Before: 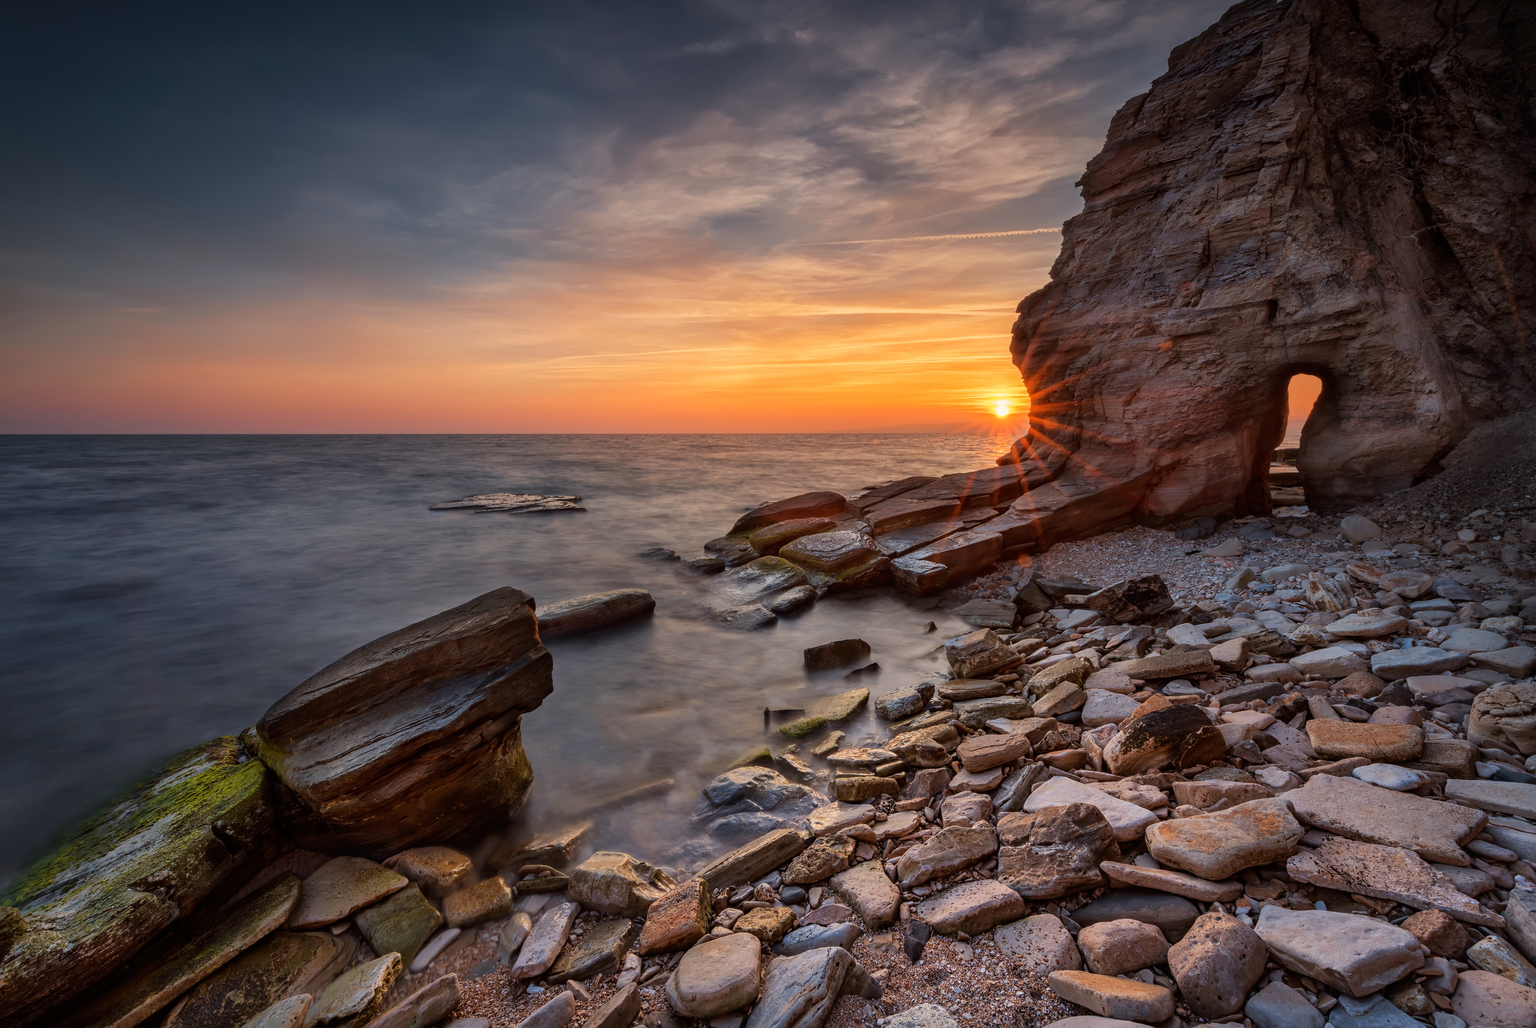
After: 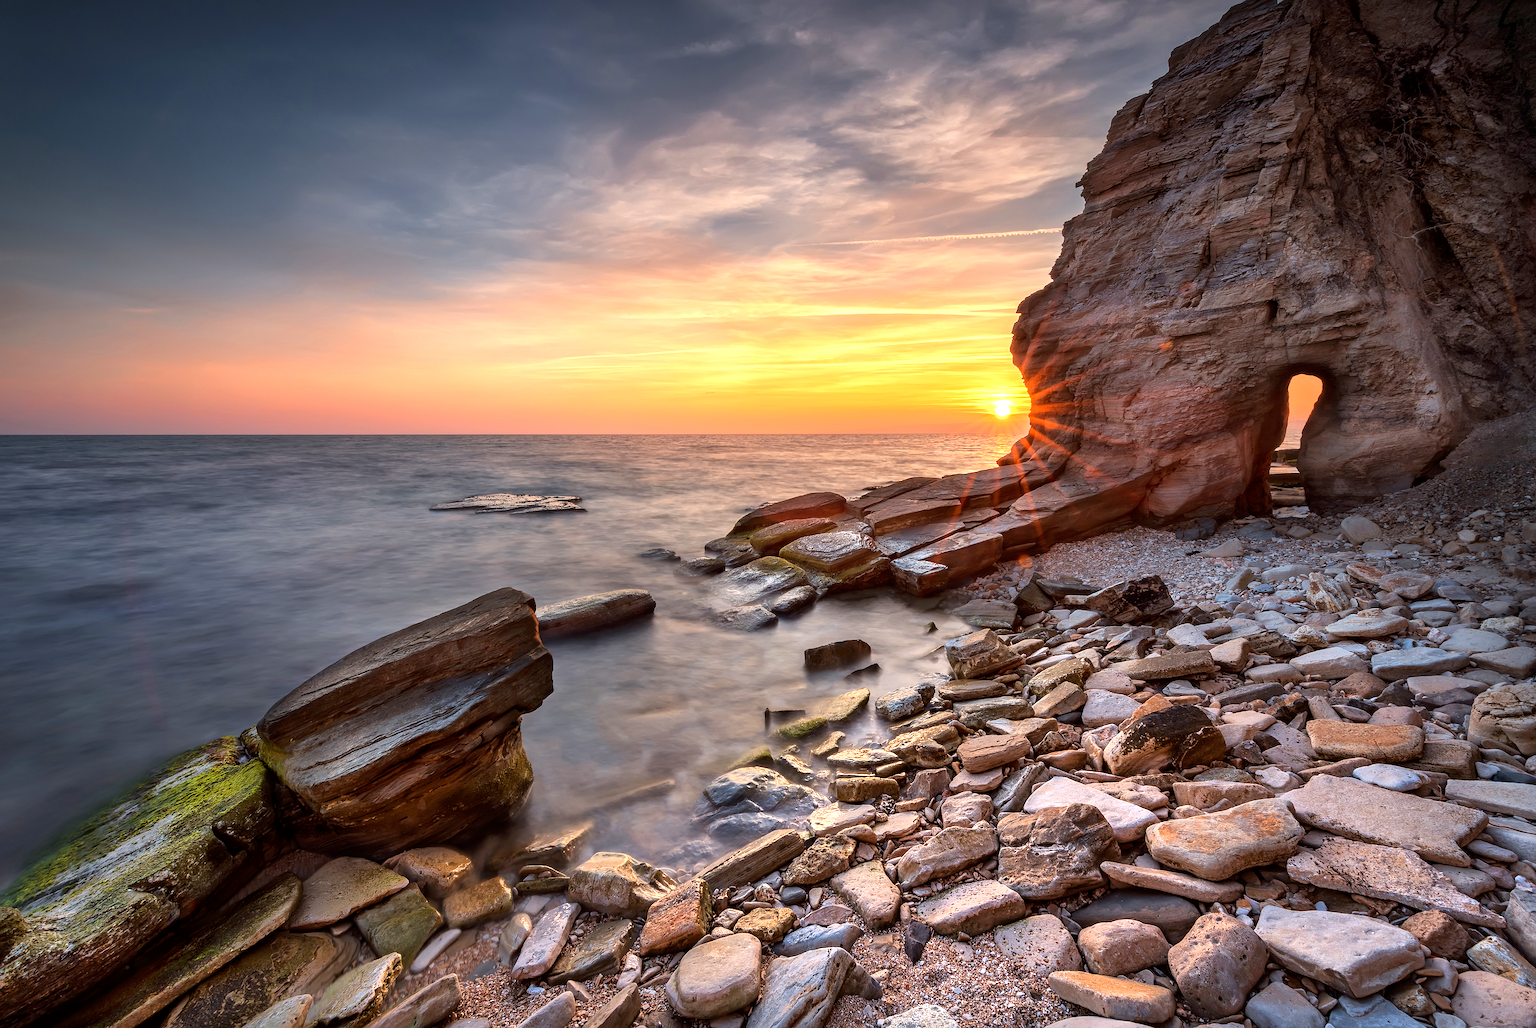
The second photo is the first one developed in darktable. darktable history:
exposure: black level correction 0.001, exposure 0.955 EV, compensate exposure bias true, compensate highlight preservation false
sharpen: on, module defaults
